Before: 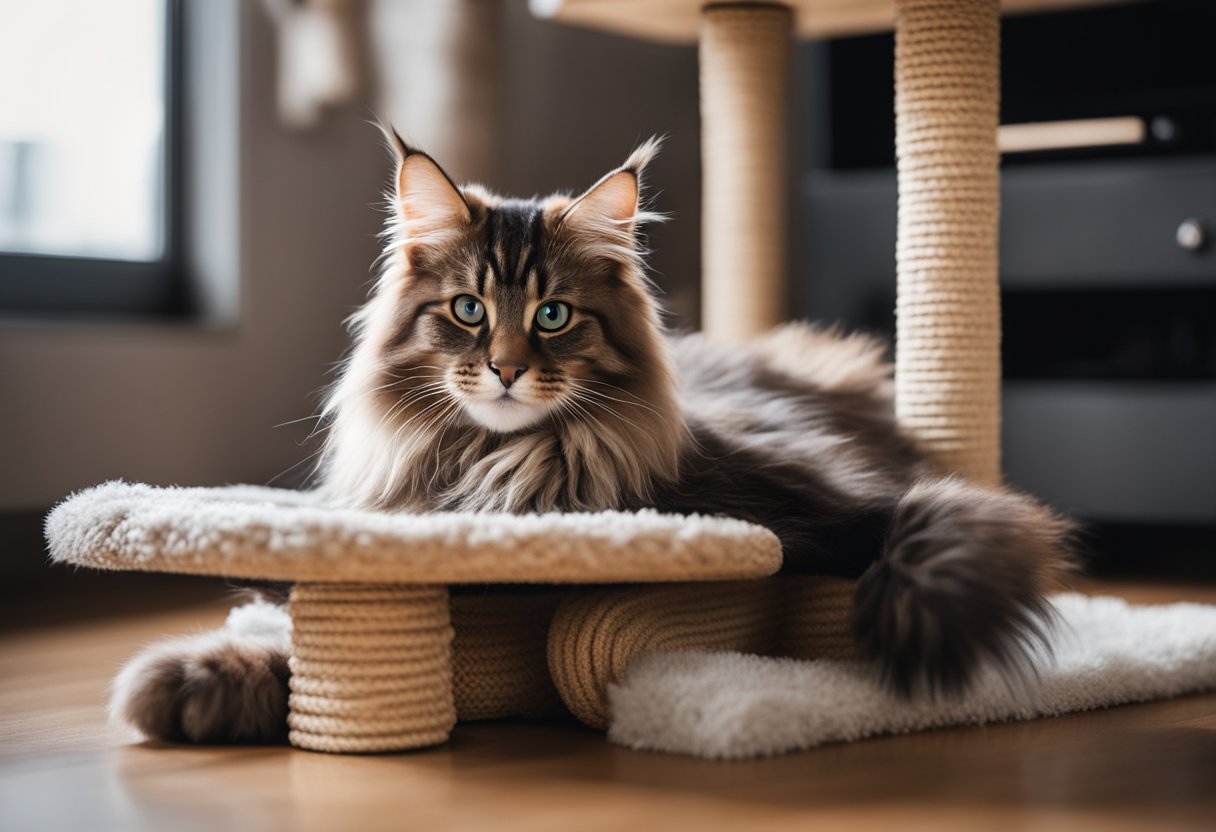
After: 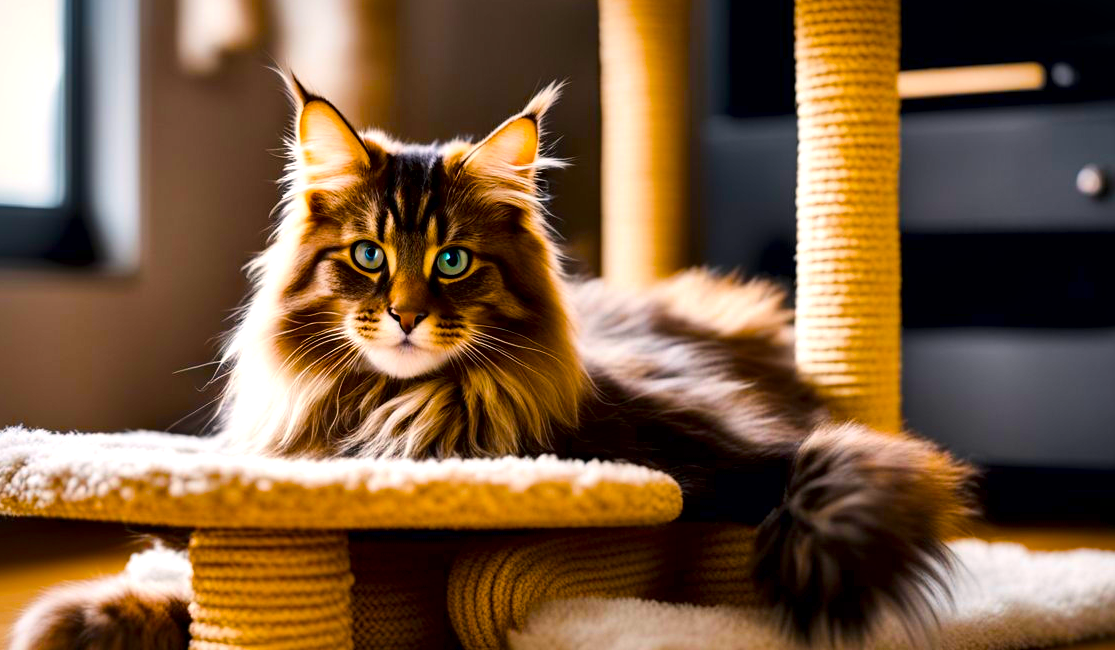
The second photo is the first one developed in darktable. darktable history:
local contrast: mode bilateral grid, contrast 44, coarseness 70, detail 212%, midtone range 0.2
crop: left 8.242%, top 6.584%, bottom 15.197%
color balance rgb: highlights gain › luminance 6.886%, highlights gain › chroma 0.998%, highlights gain › hue 49.35°, linear chroma grading › shadows 19.589%, linear chroma grading › highlights 2.956%, linear chroma grading › mid-tones 9.725%, perceptual saturation grading › global saturation 66.086%, perceptual saturation grading › highlights 59.253%, perceptual saturation grading › mid-tones 49.274%, perceptual saturation grading › shadows 49.222%, global vibrance 14.805%
